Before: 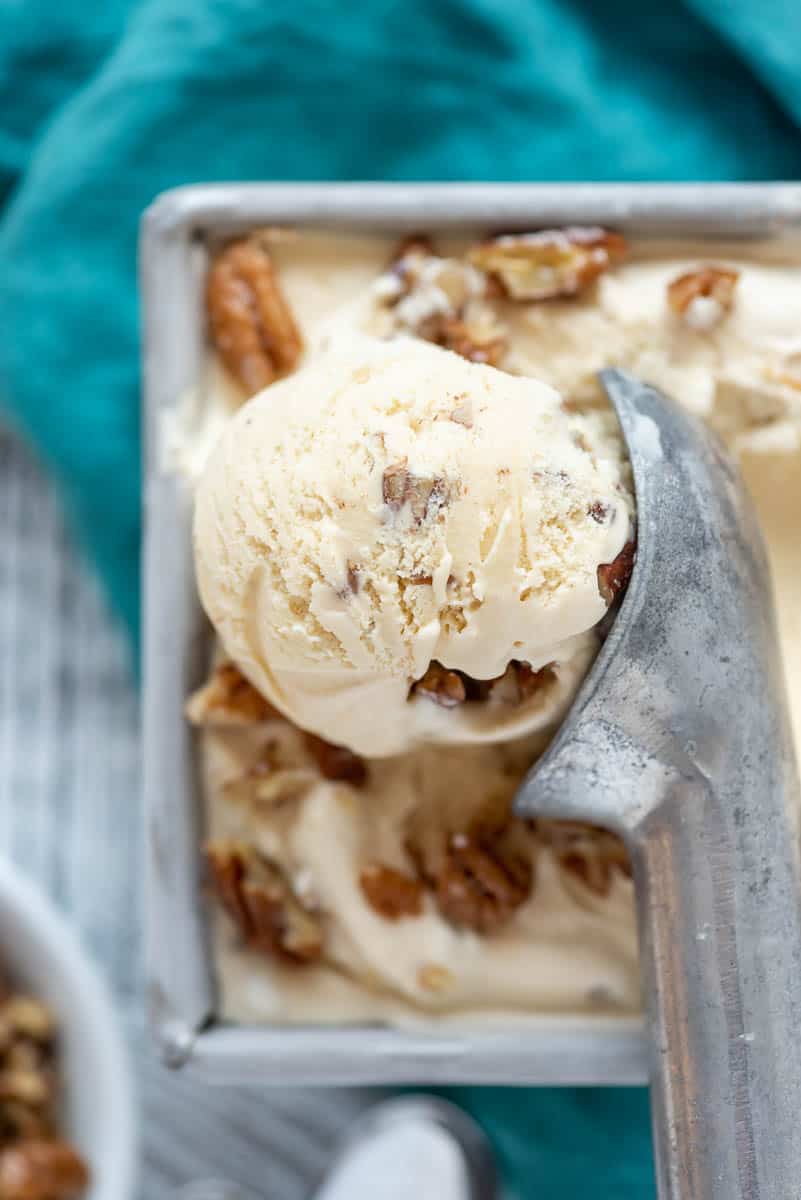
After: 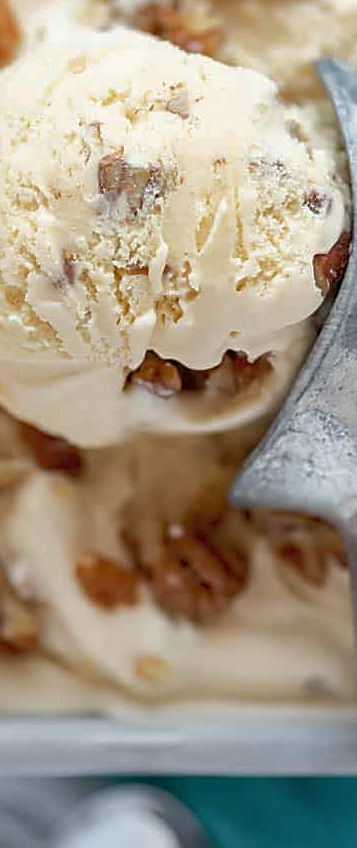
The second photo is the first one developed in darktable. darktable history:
sharpen: on, module defaults
shadows and highlights: on, module defaults
crop: left 35.506%, top 25.88%, right 19.839%, bottom 3.374%
